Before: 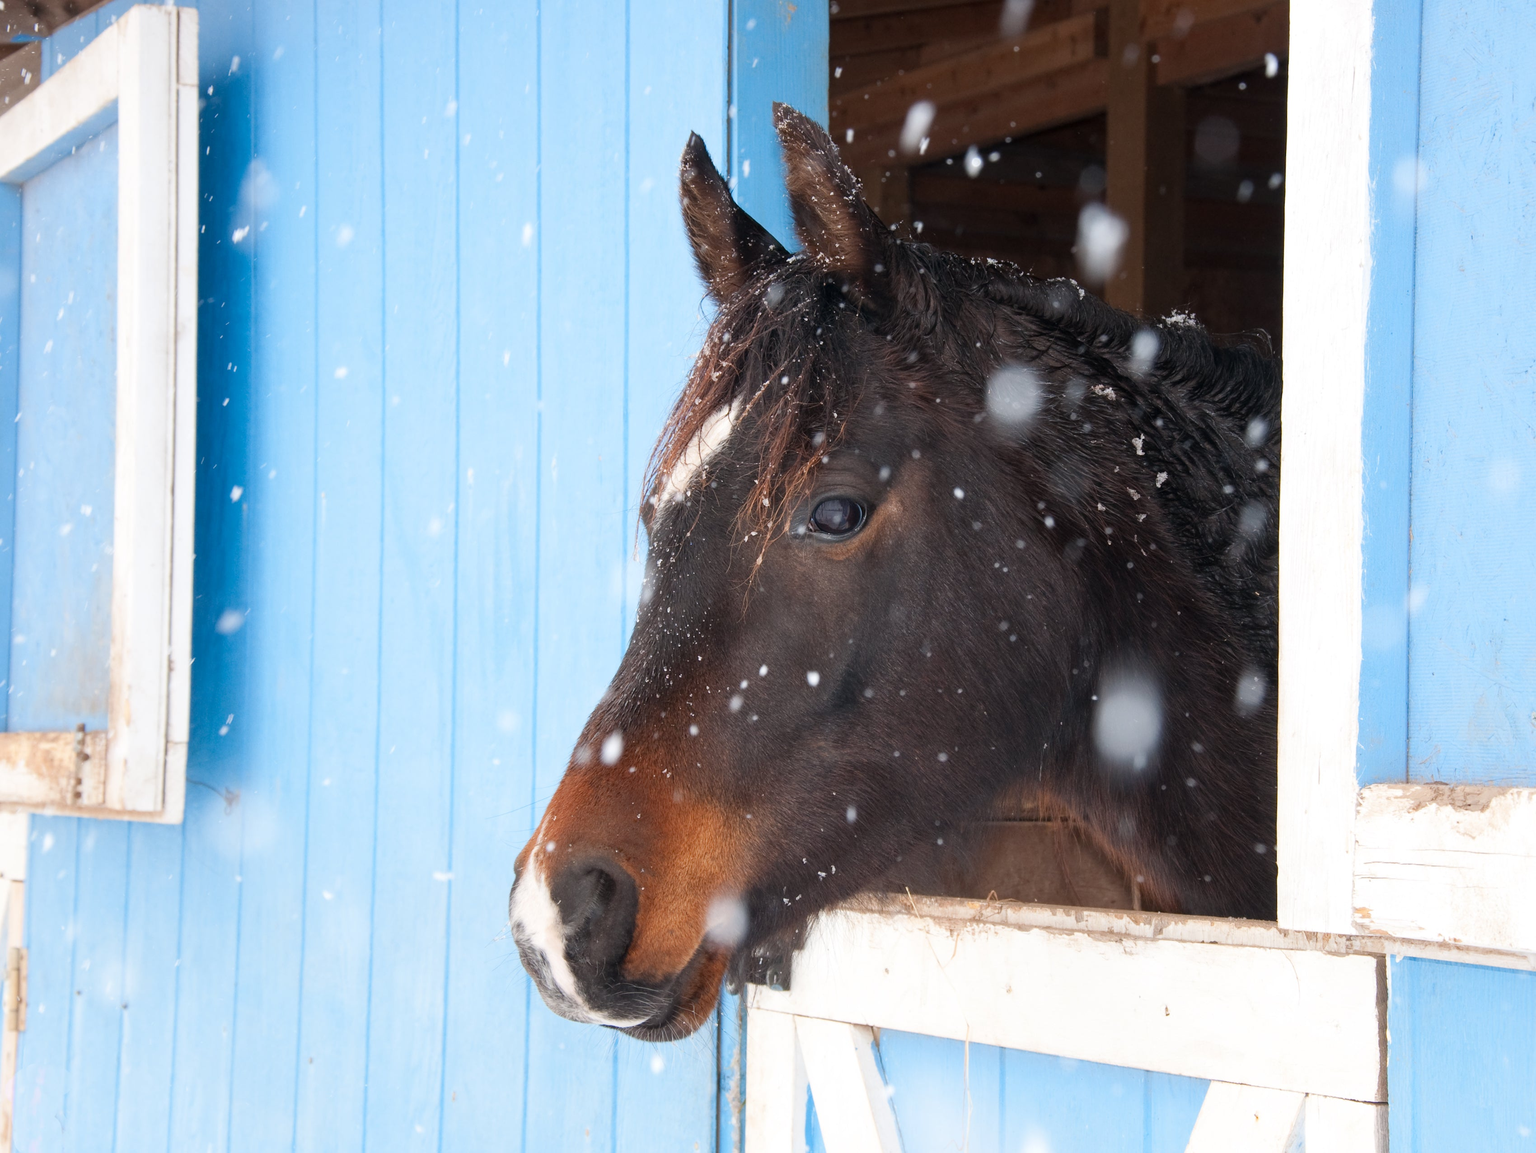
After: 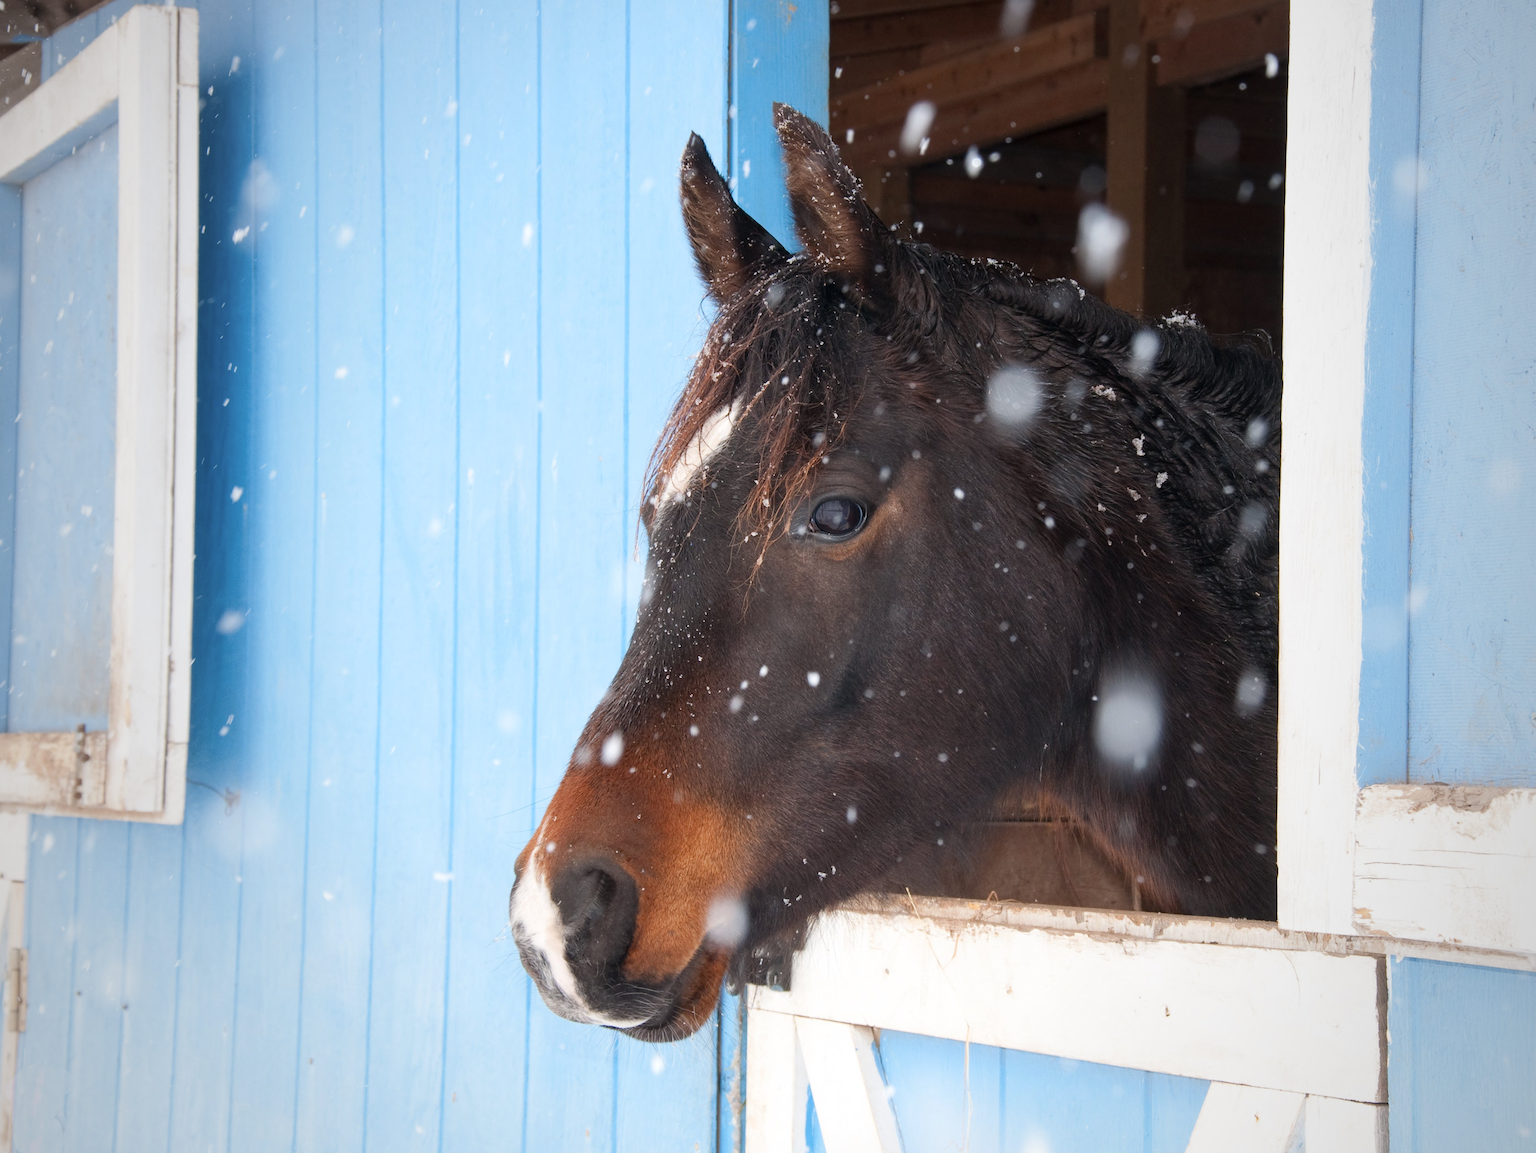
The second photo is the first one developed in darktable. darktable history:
vignetting: fall-off start 72.48%, fall-off radius 107.43%, width/height ratio 0.729
